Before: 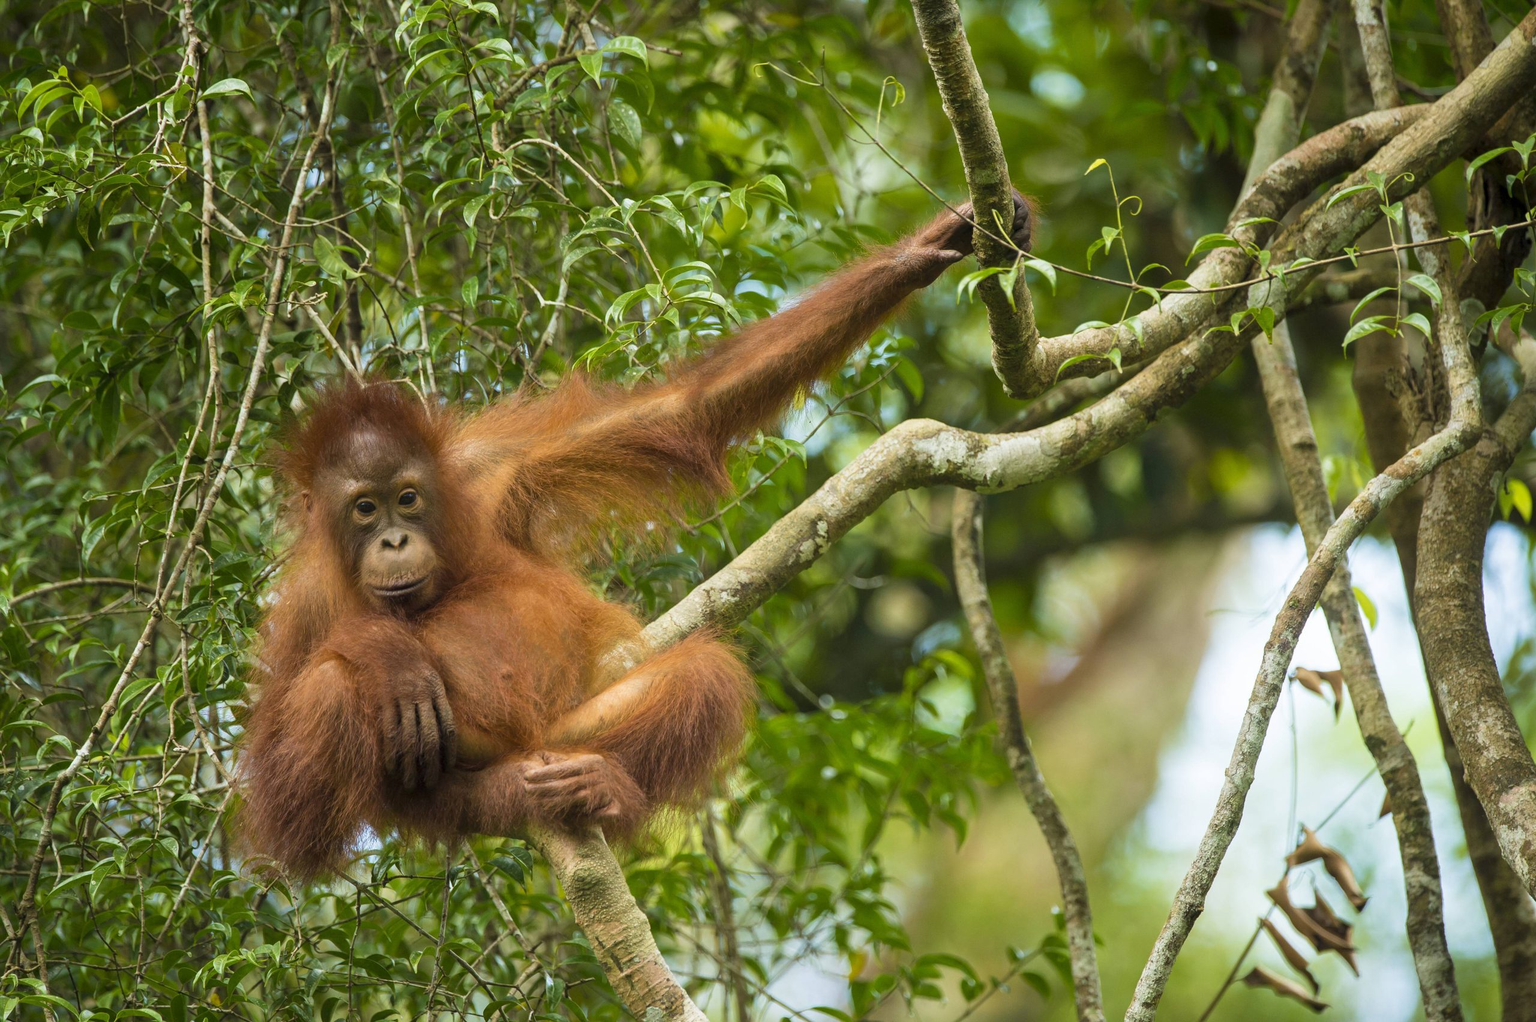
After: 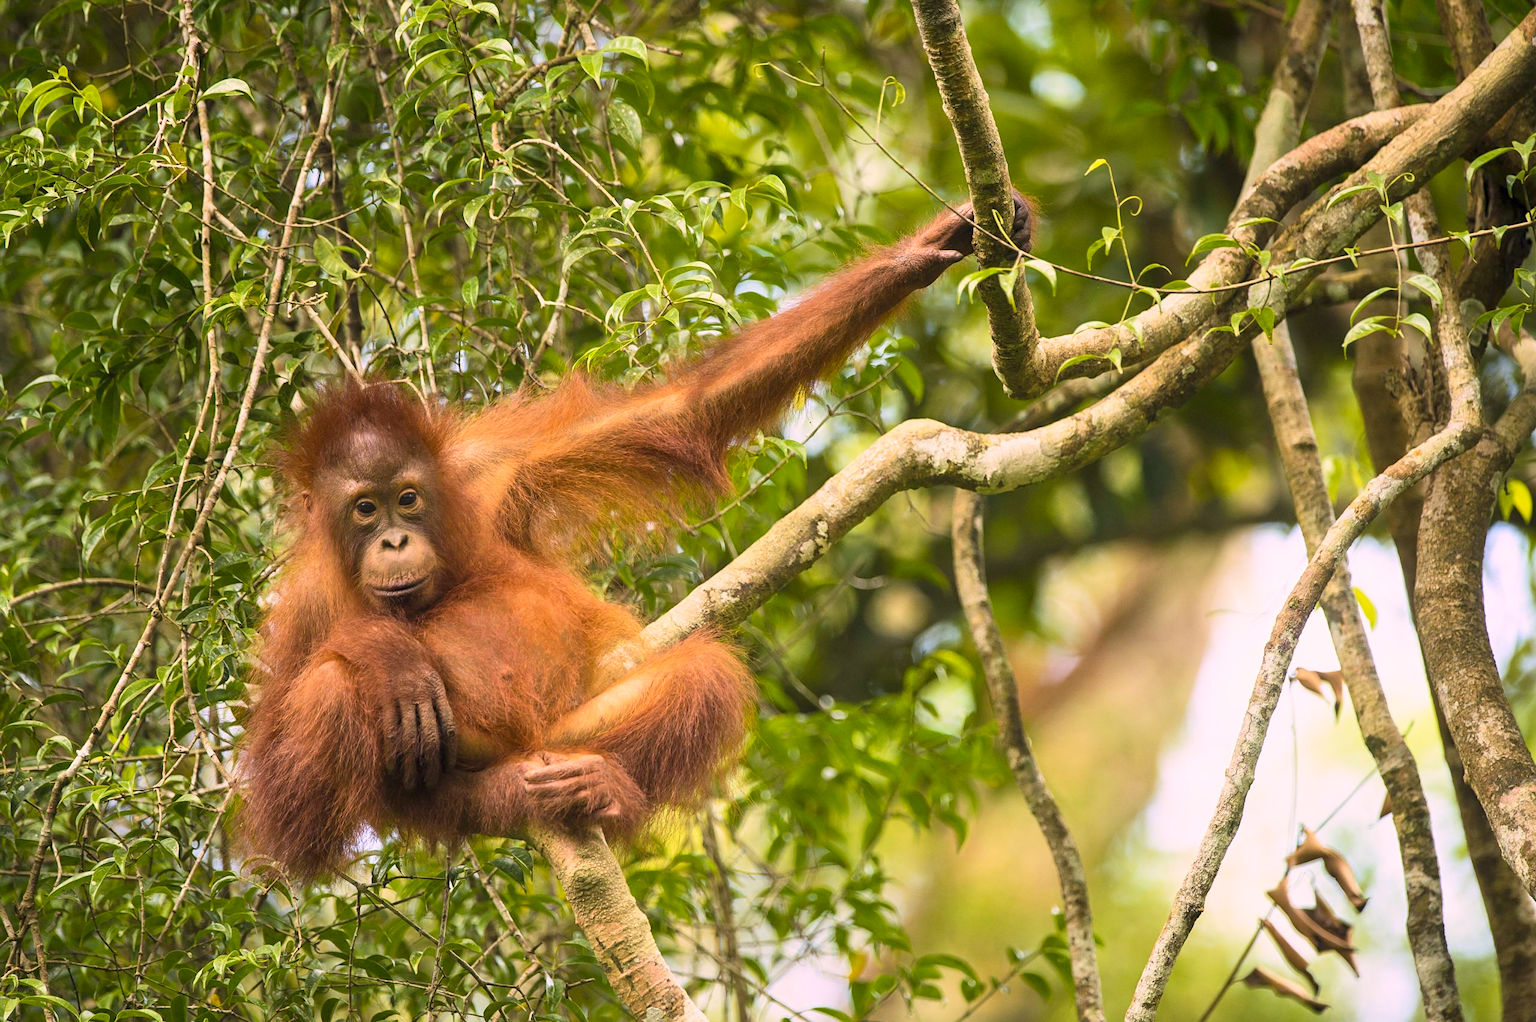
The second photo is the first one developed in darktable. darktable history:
sharpen: amount 0.202
contrast brightness saturation: contrast 0.201, brightness 0.166, saturation 0.218
color correction: highlights a* 14.58, highlights b* 4.8
